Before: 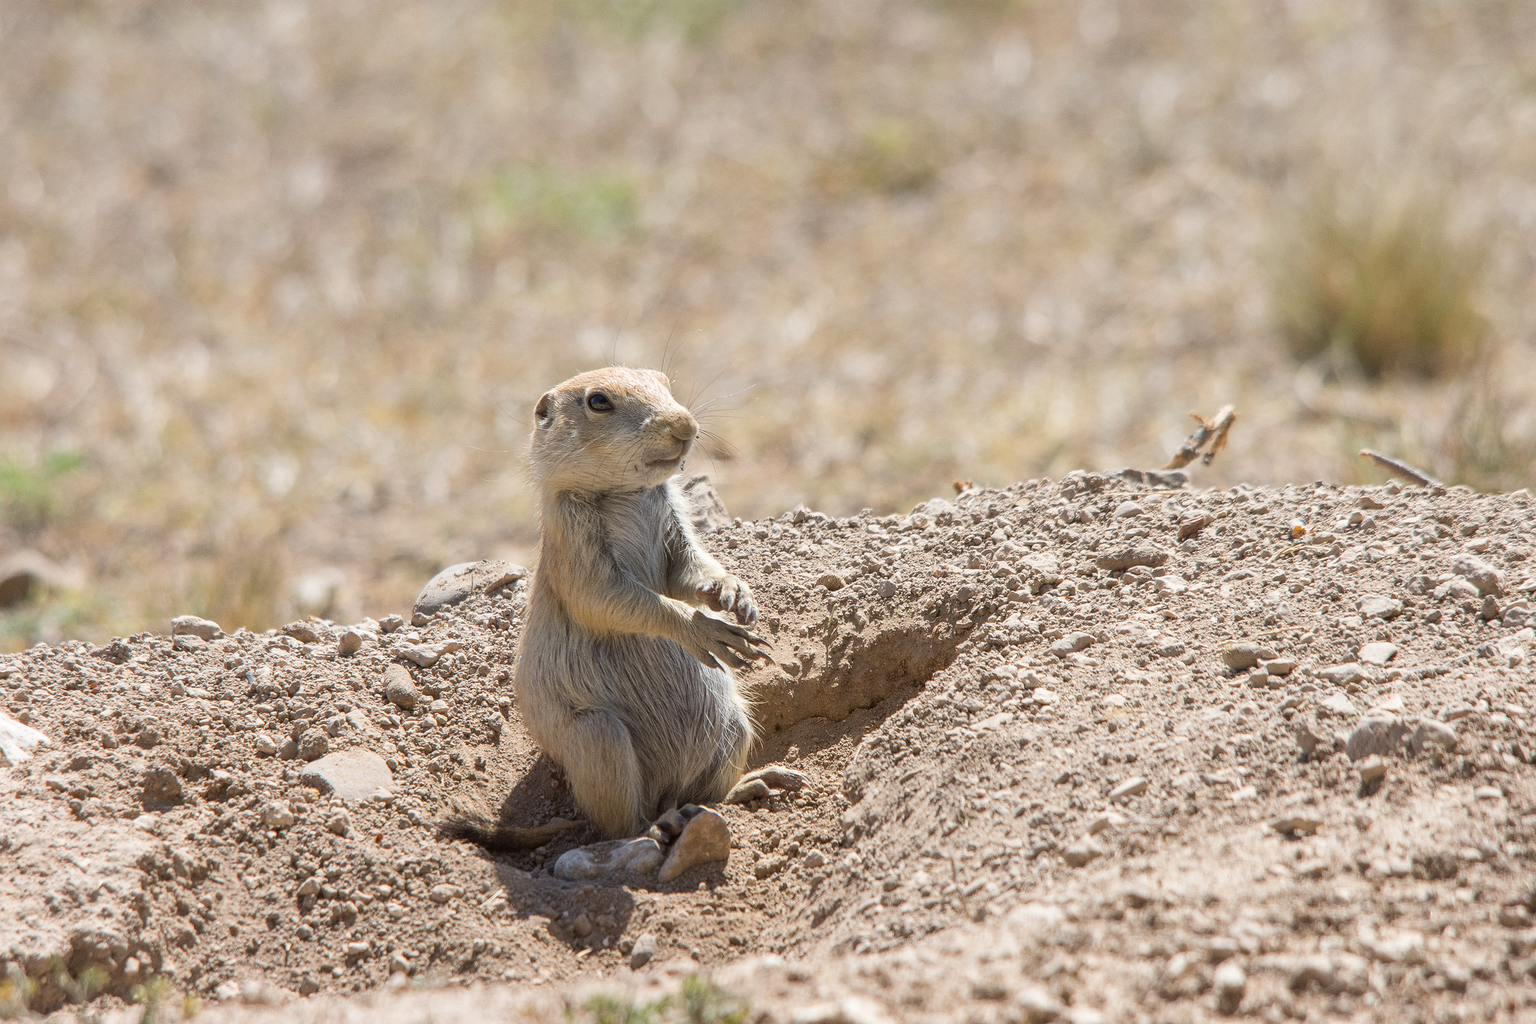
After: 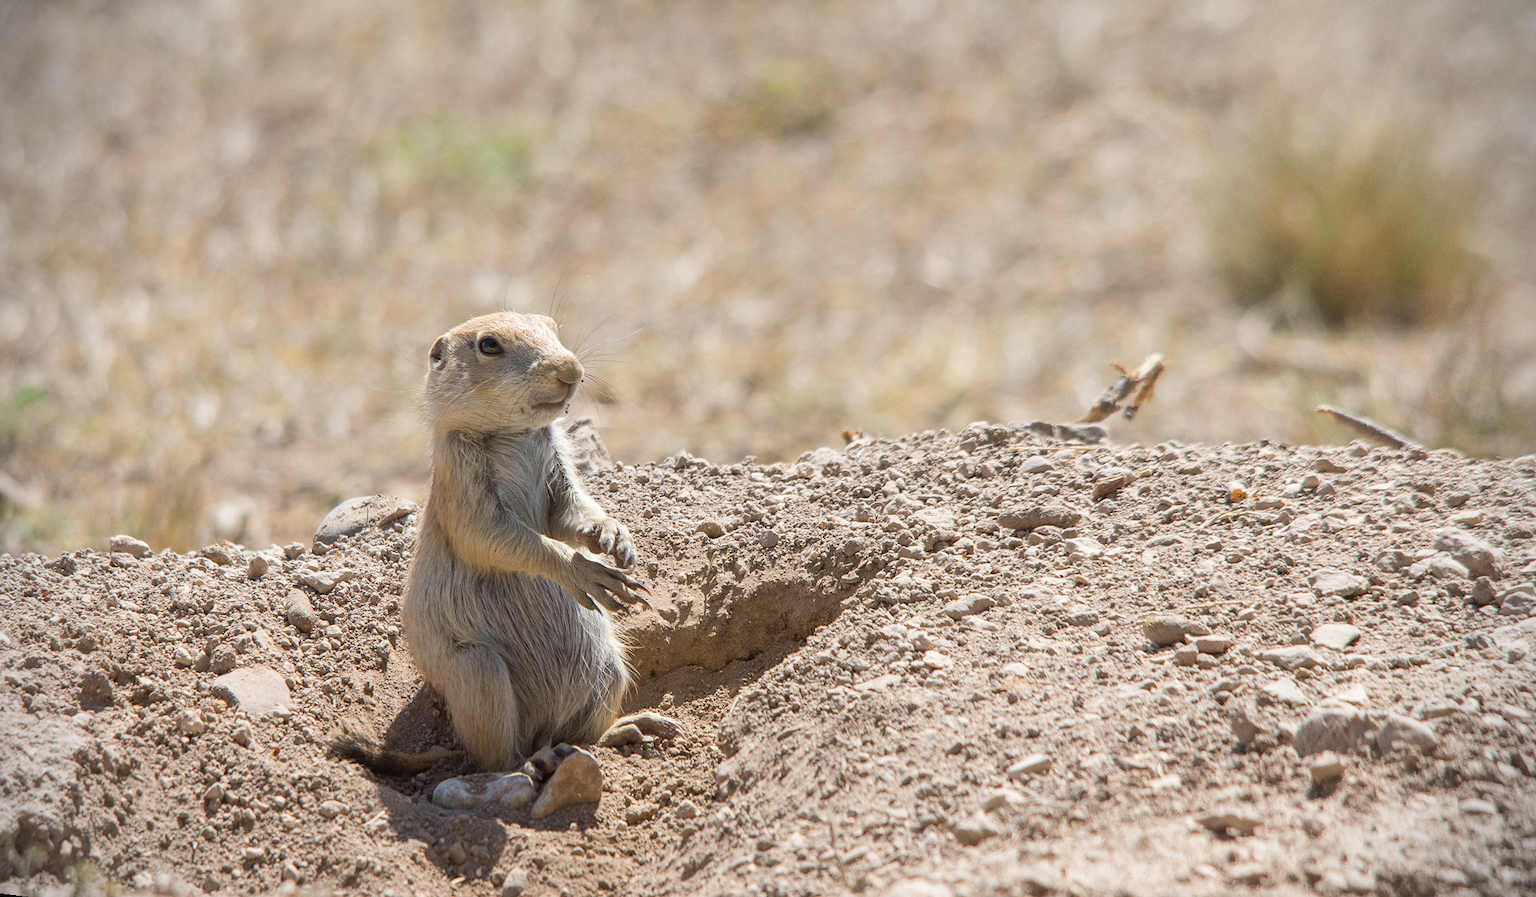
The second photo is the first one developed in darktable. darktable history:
vignetting: dithering 8-bit output, unbound false
rotate and perspective: rotation 1.69°, lens shift (vertical) -0.023, lens shift (horizontal) -0.291, crop left 0.025, crop right 0.988, crop top 0.092, crop bottom 0.842
